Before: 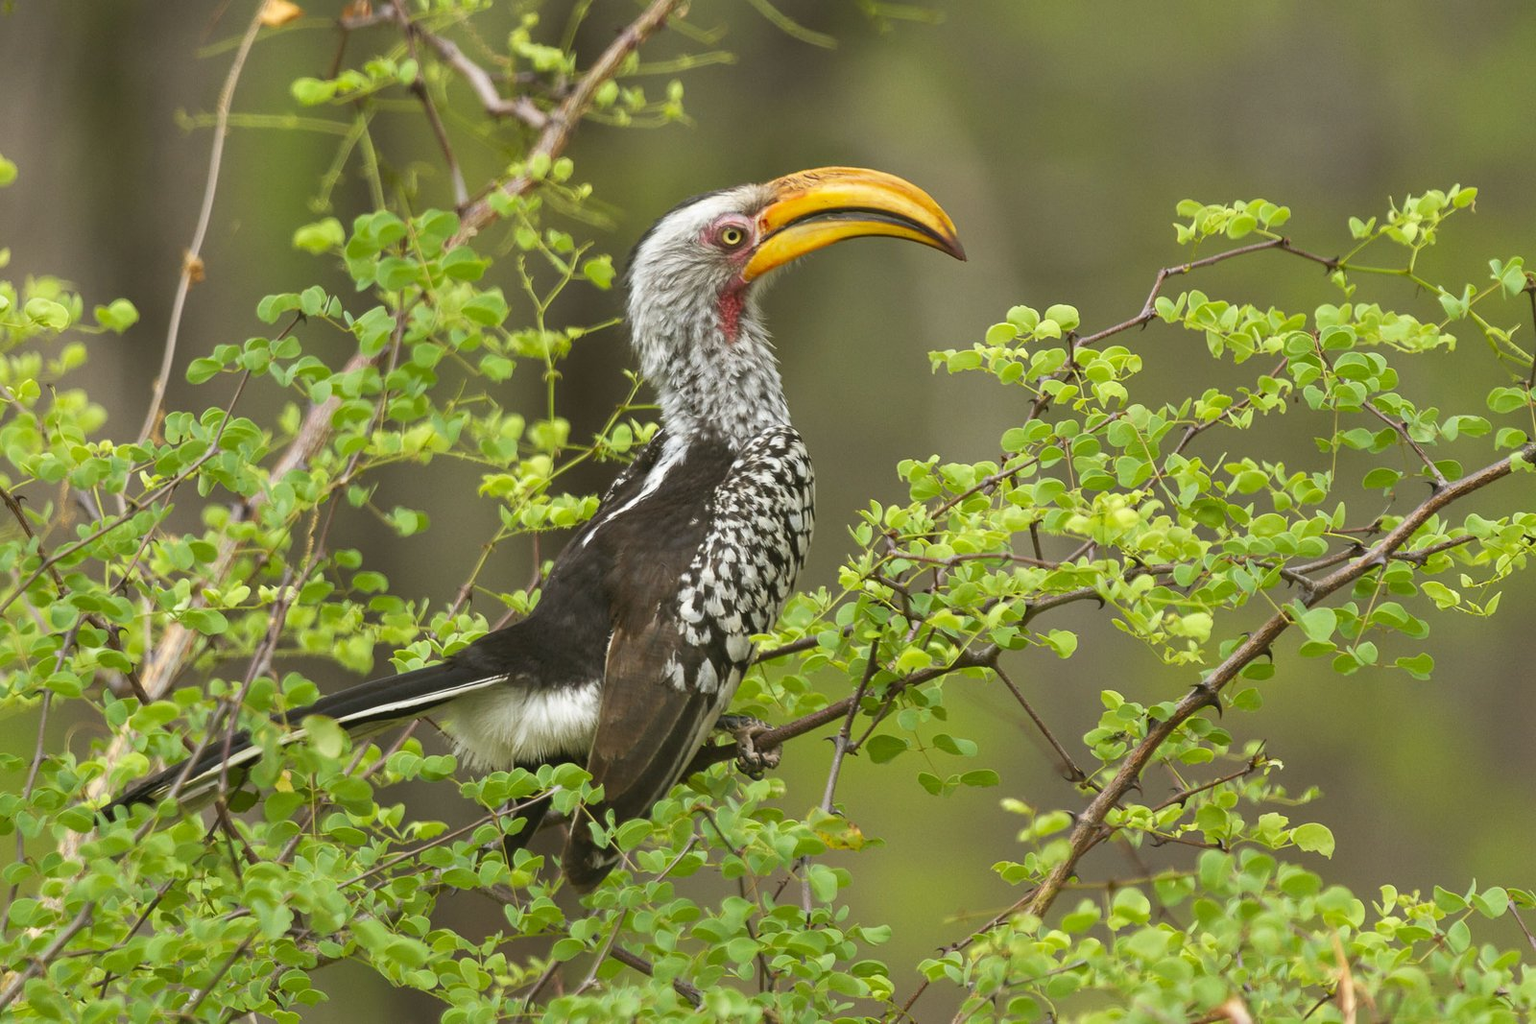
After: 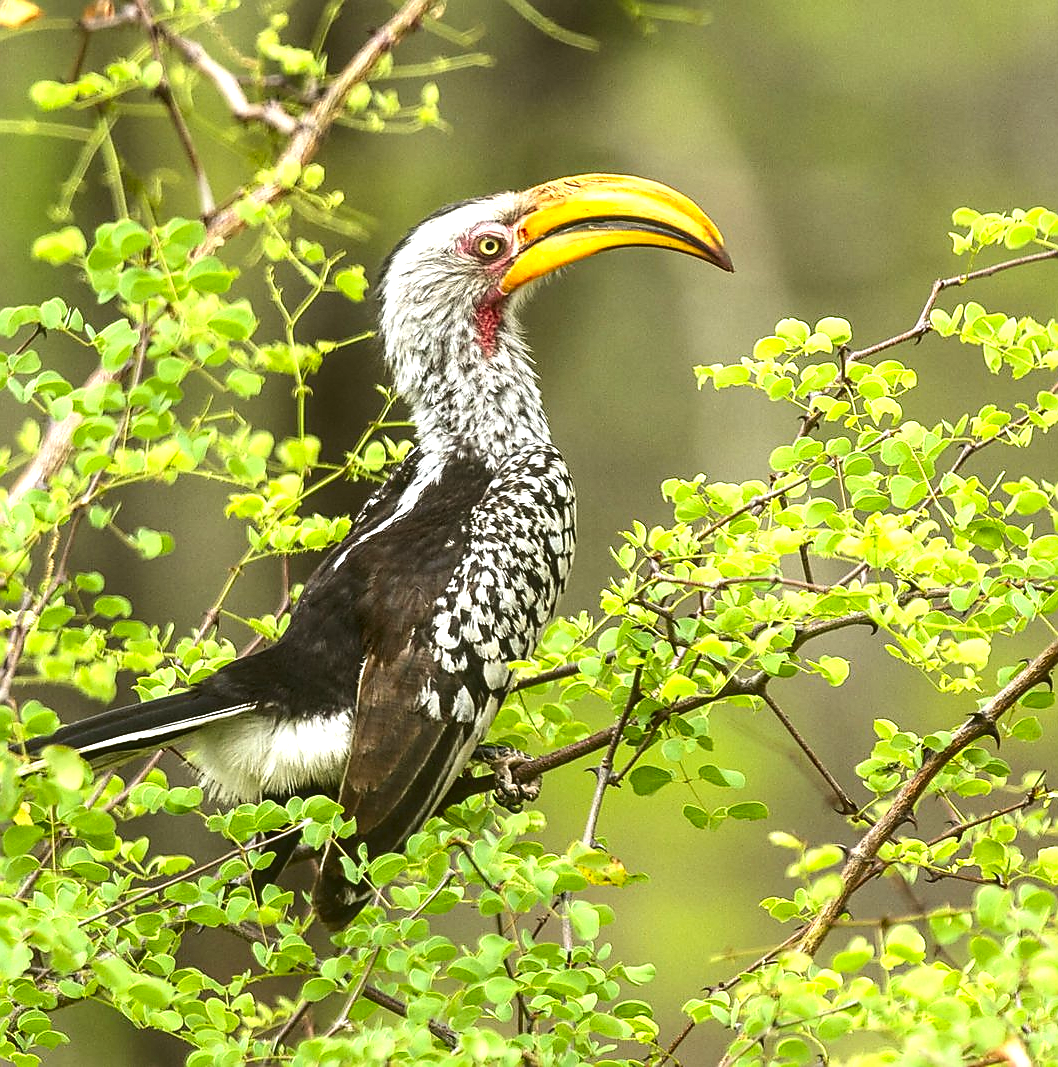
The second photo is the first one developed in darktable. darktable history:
sharpen: radius 1.379, amount 1.232, threshold 0.815
crop: left 17.084%, right 16.755%
contrast equalizer: y [[0.6 ×6], [0.55 ×6], [0 ×6], [0 ×6], [0 ×6]], mix -0.379
tone equalizer: edges refinement/feathering 500, mask exposure compensation -1.57 EV, preserve details no
local contrast: on, module defaults
contrast brightness saturation: contrast 0.193, brightness -0.238, saturation 0.11
exposure: black level correction 0, exposure 1.106 EV, compensate highlight preservation false
